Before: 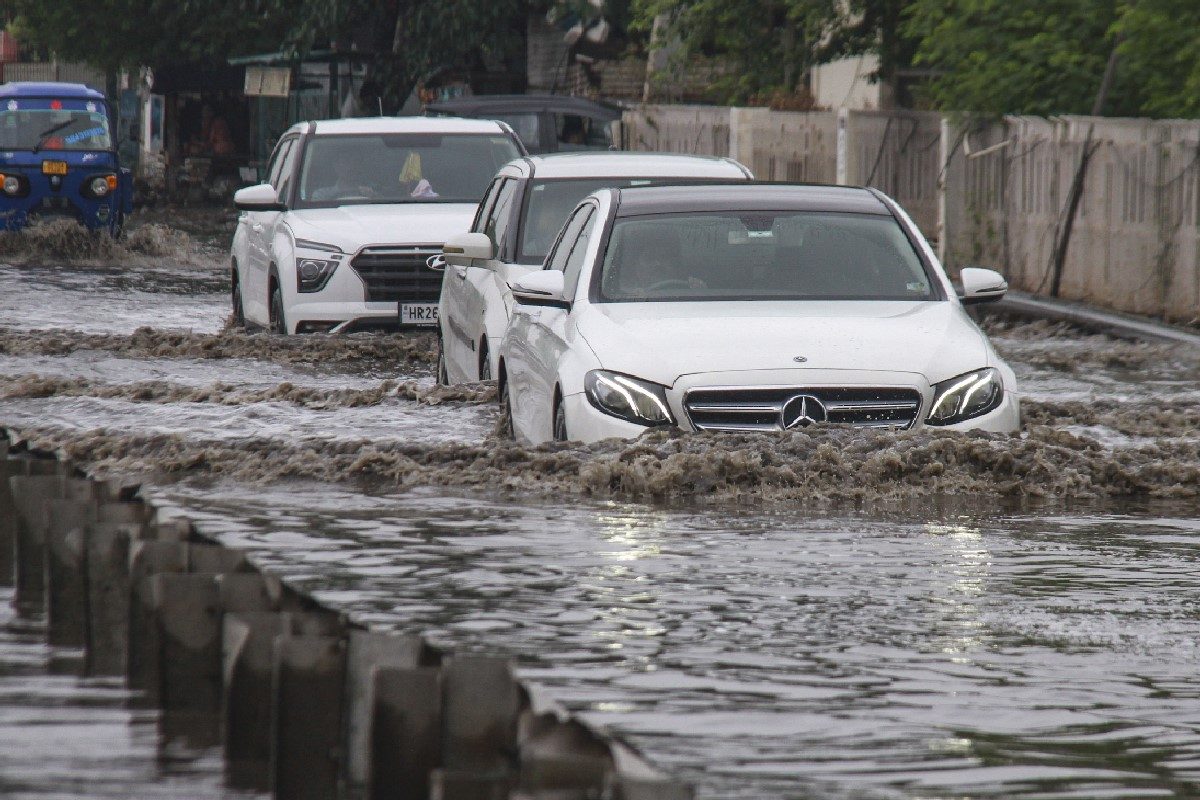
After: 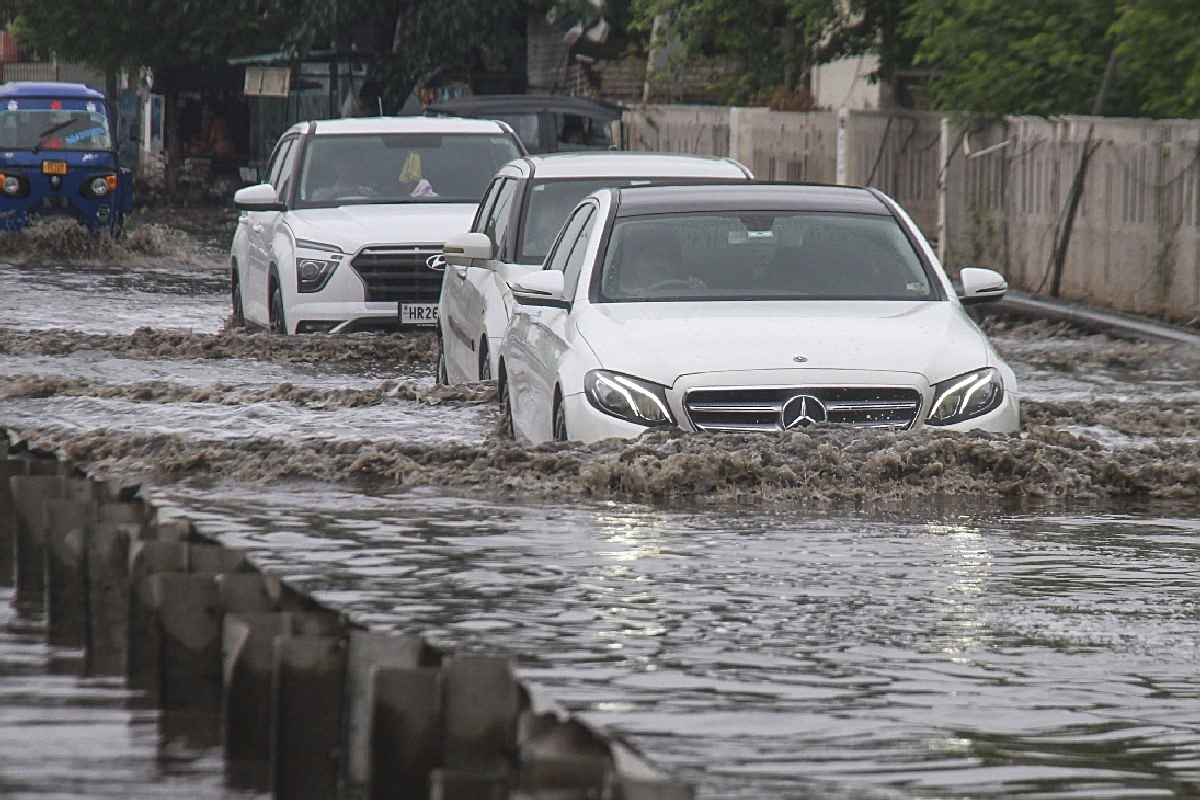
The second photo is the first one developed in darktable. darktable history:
sharpen: on, module defaults
haze removal: strength -0.076, distance 0.354, compatibility mode true, adaptive false
